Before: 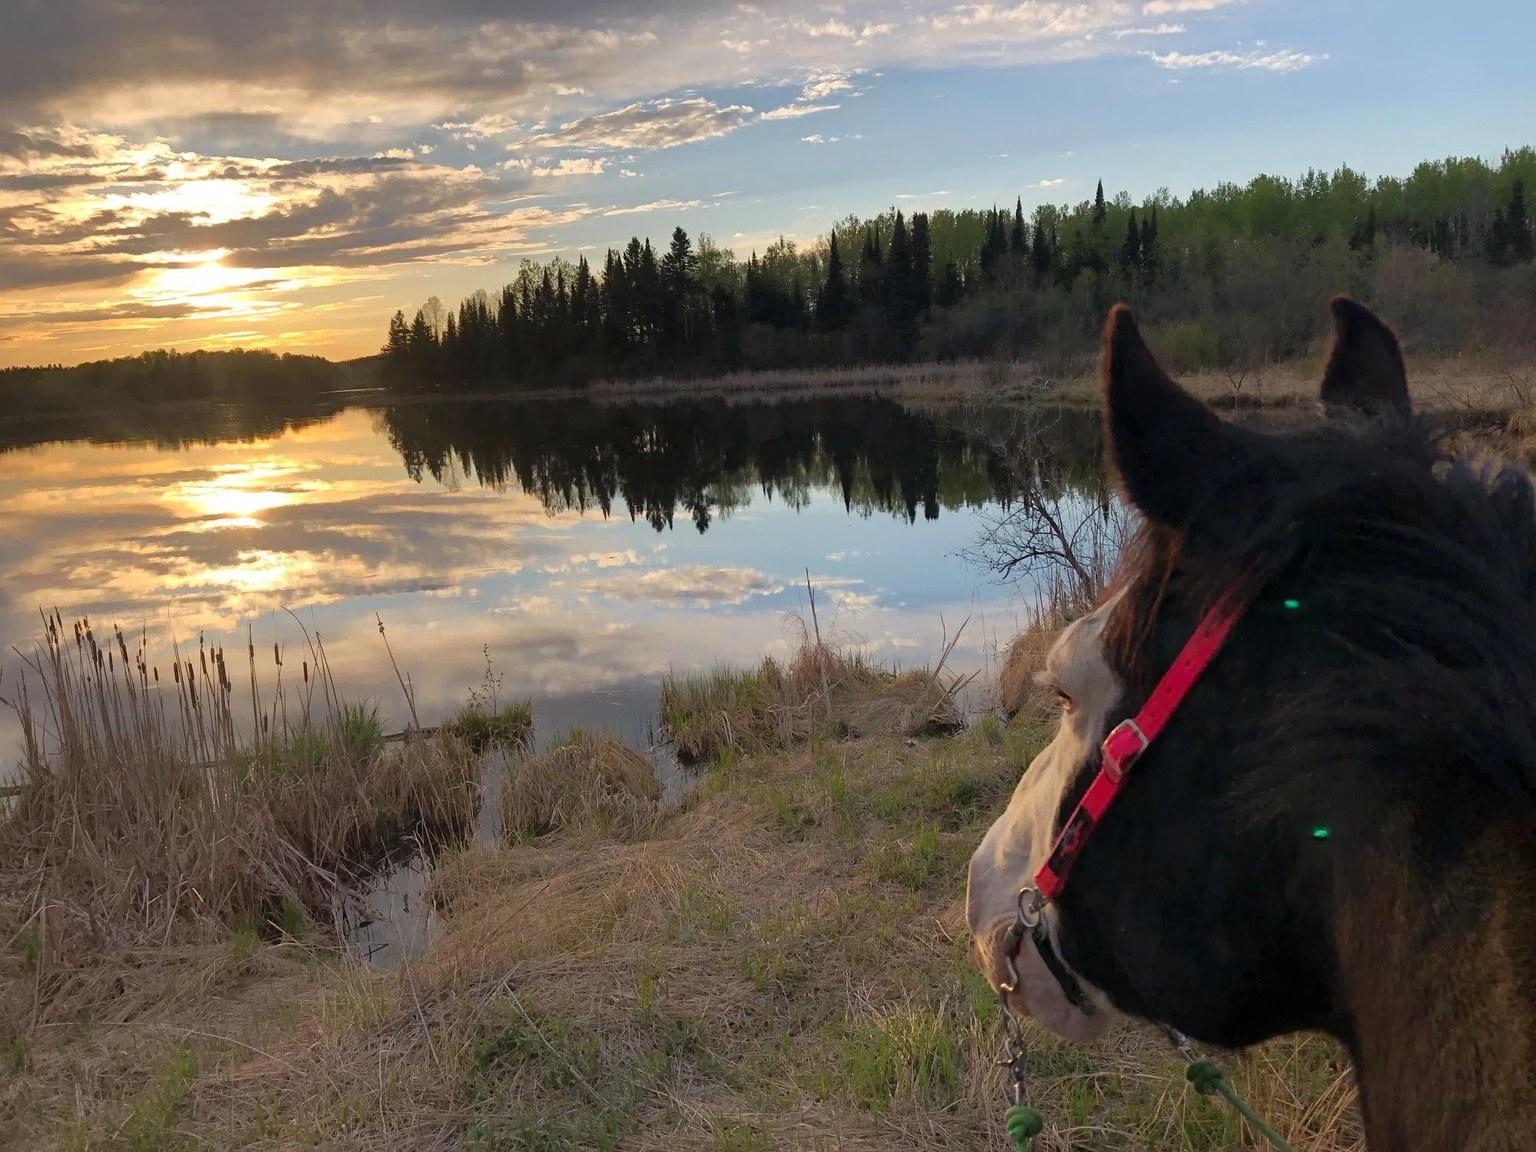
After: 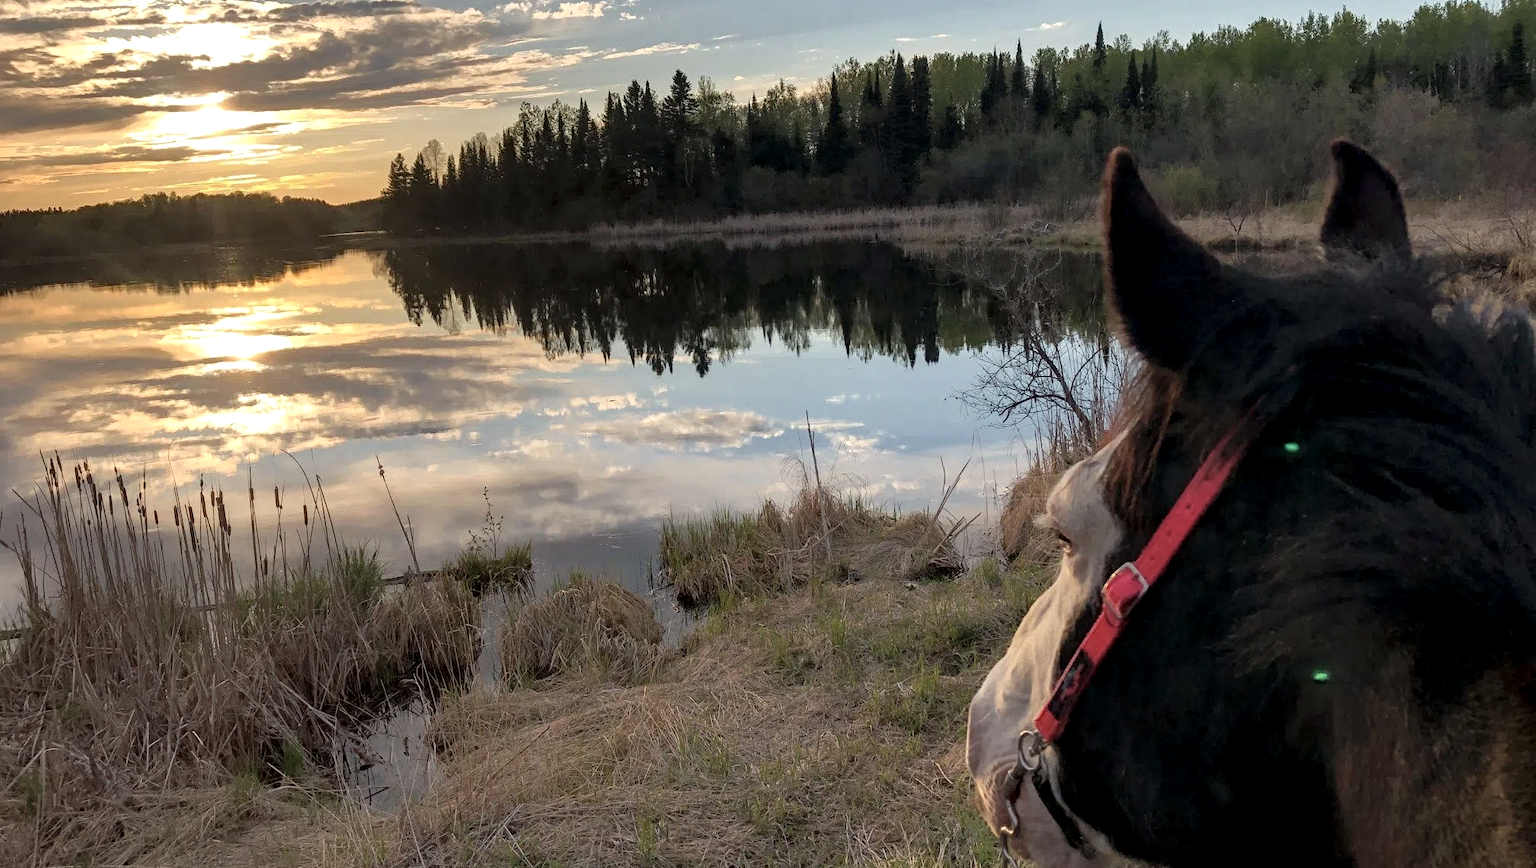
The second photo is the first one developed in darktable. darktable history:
crop: top 13.64%, bottom 10.933%
color zones: curves: ch2 [(0, 0.5) (0.143, 0.5) (0.286, 0.489) (0.415, 0.421) (0.571, 0.5) (0.714, 0.5) (0.857, 0.5) (1, 0.5)]
local contrast: detail 144%
contrast brightness saturation: saturation -0.175
